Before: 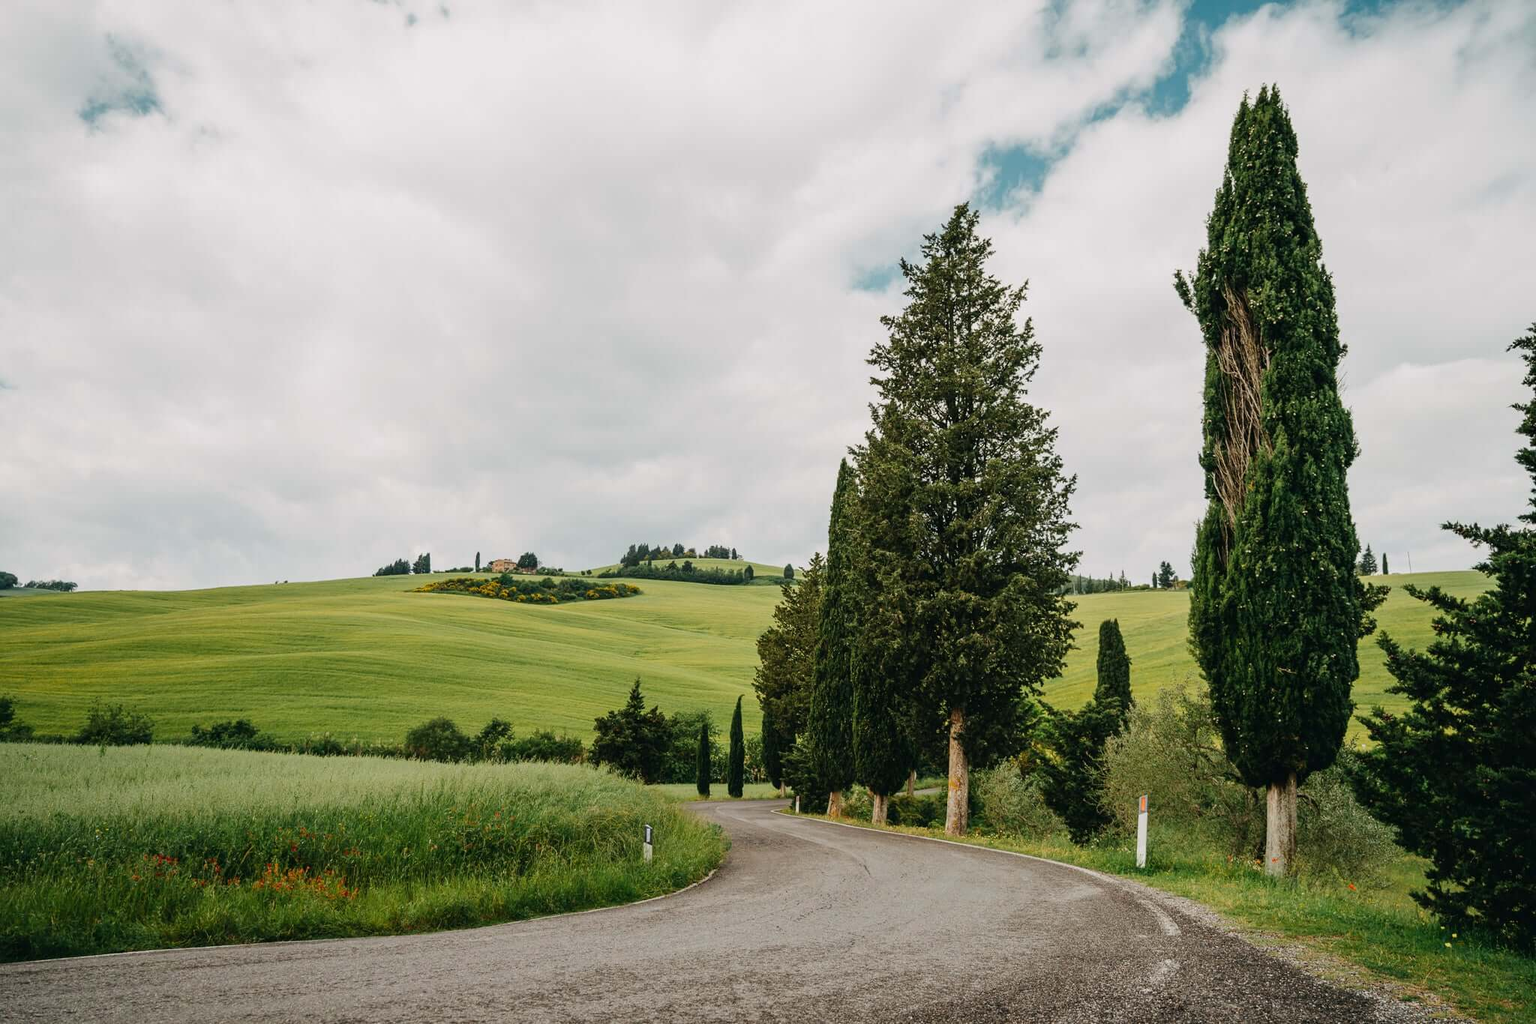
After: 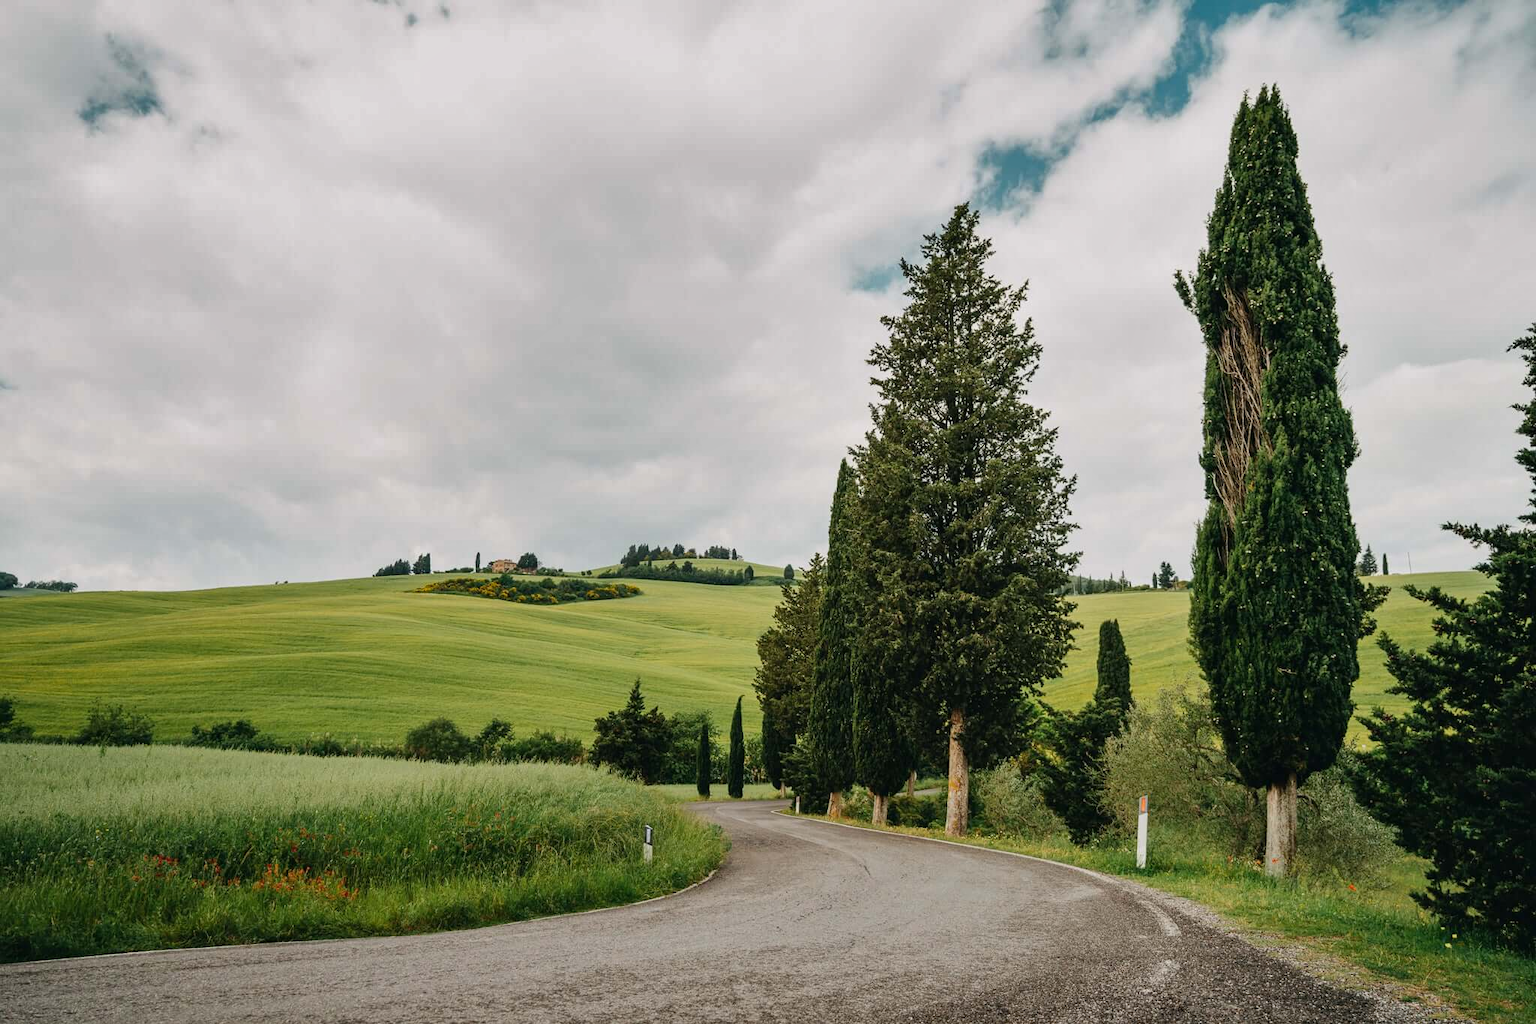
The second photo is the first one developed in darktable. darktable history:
shadows and highlights: shadows 22.7, highlights -48.71, soften with gaussian
